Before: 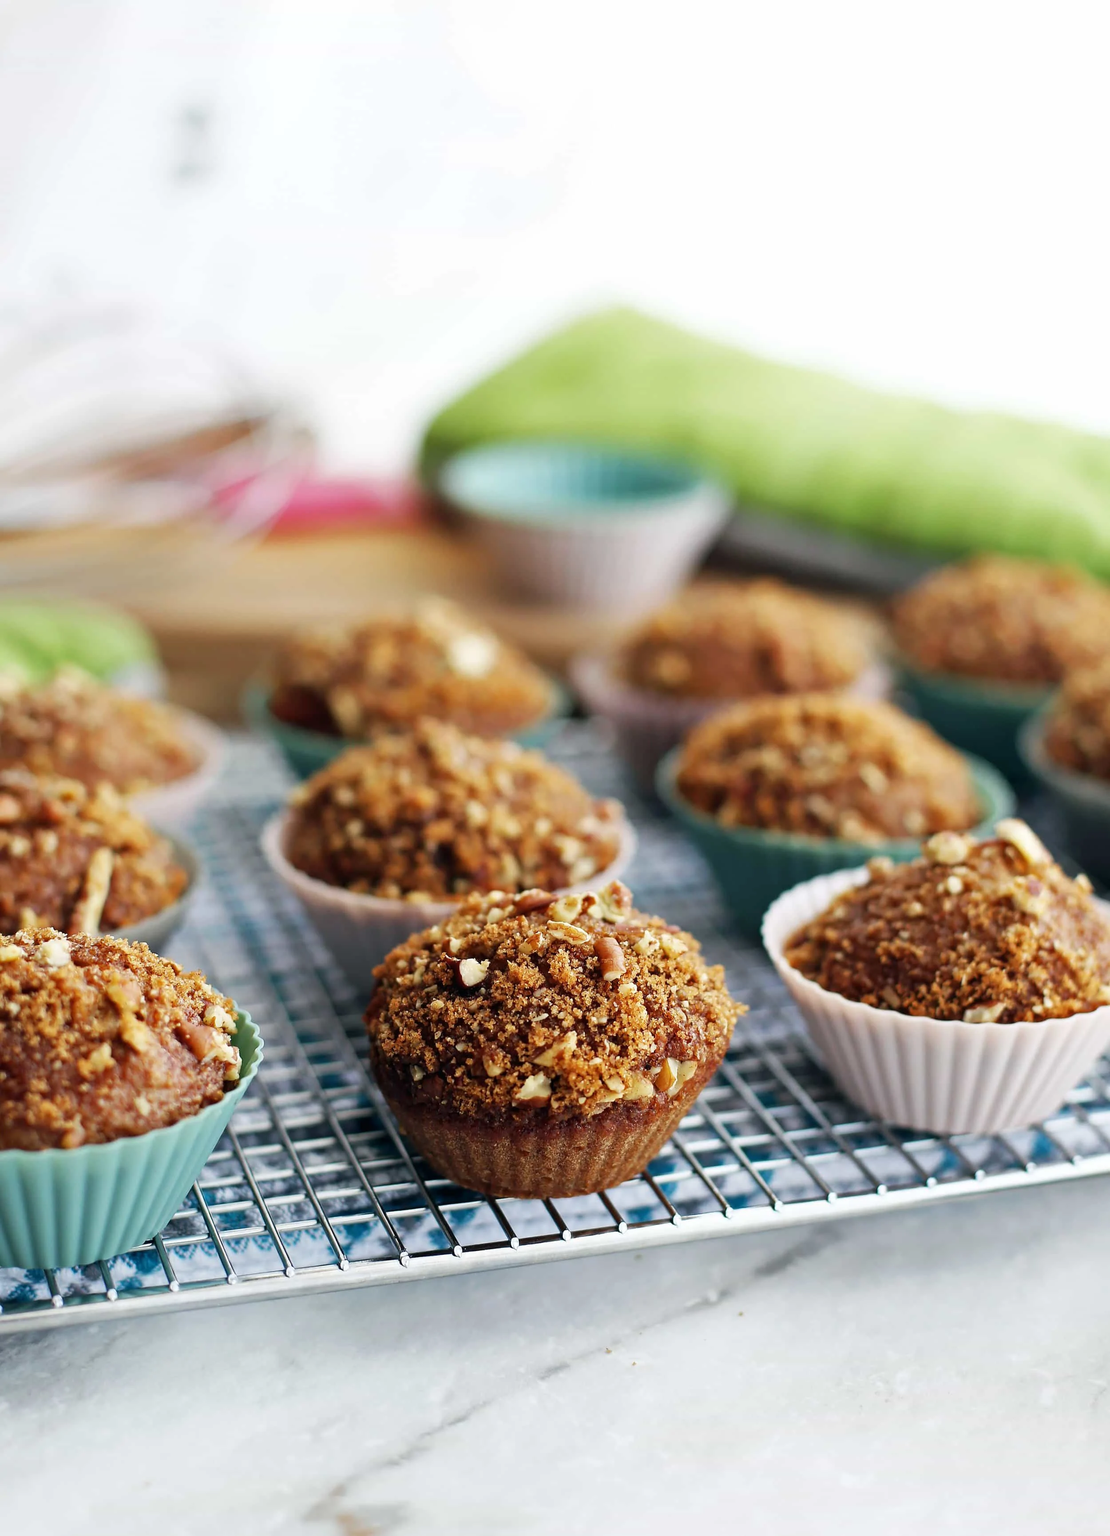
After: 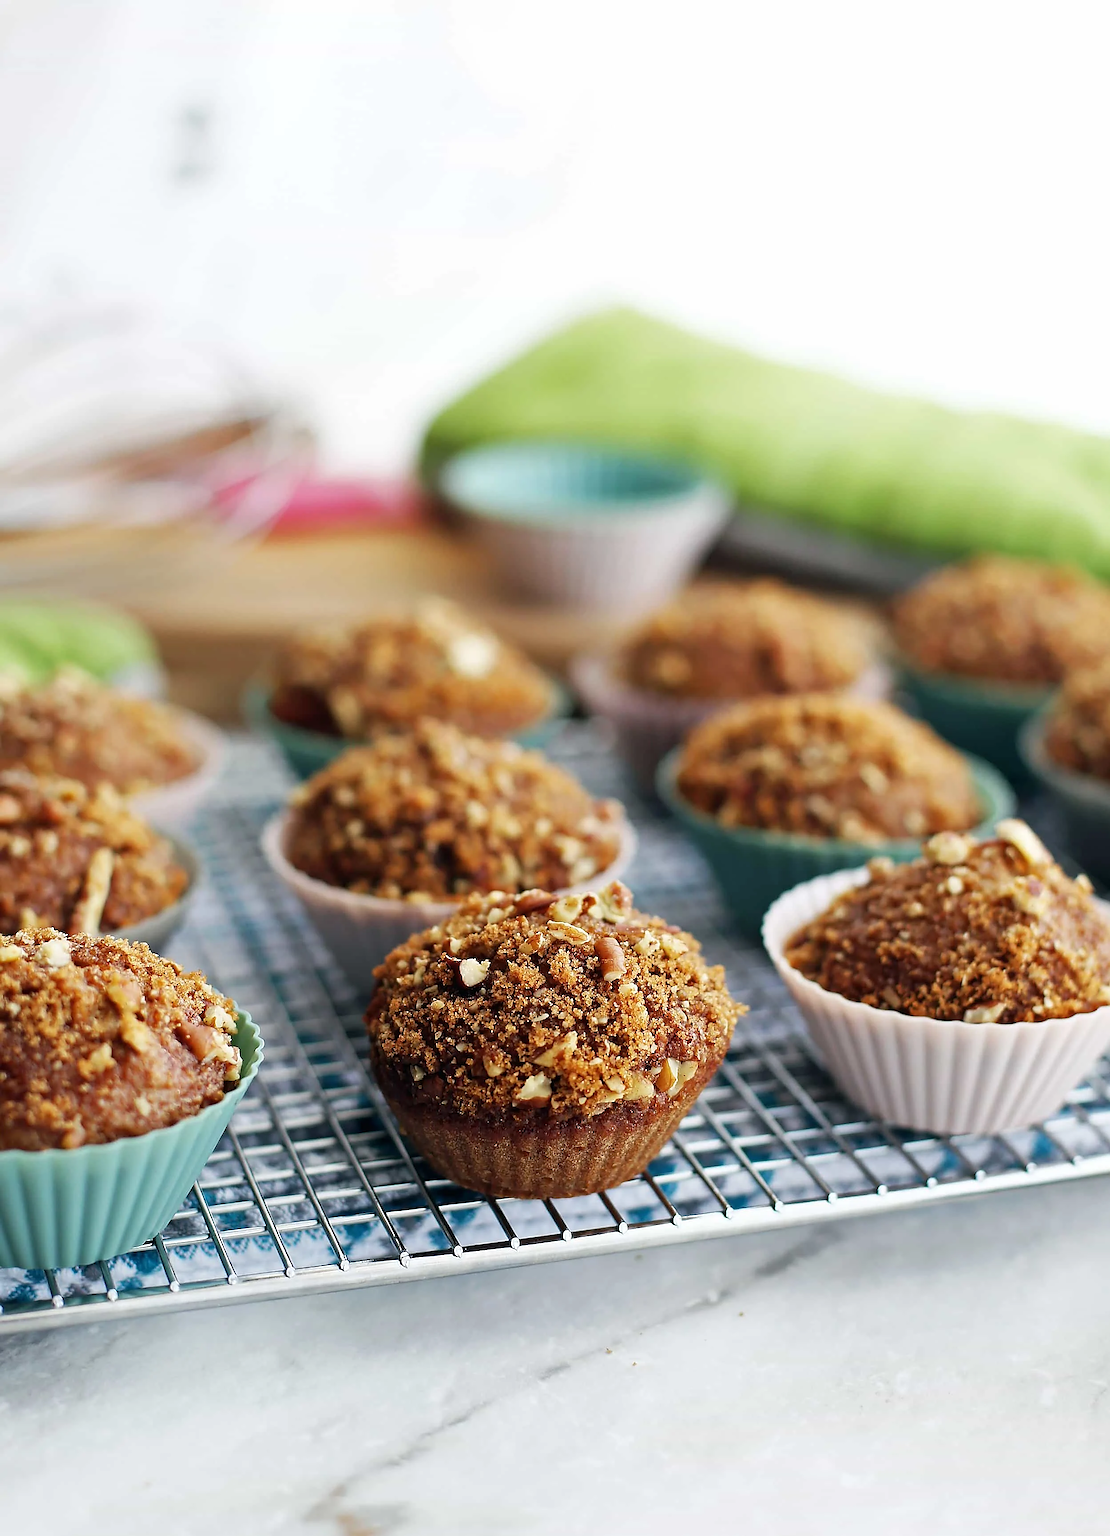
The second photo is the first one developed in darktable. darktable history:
sharpen: radius 1.367, amount 1.247, threshold 0.679
